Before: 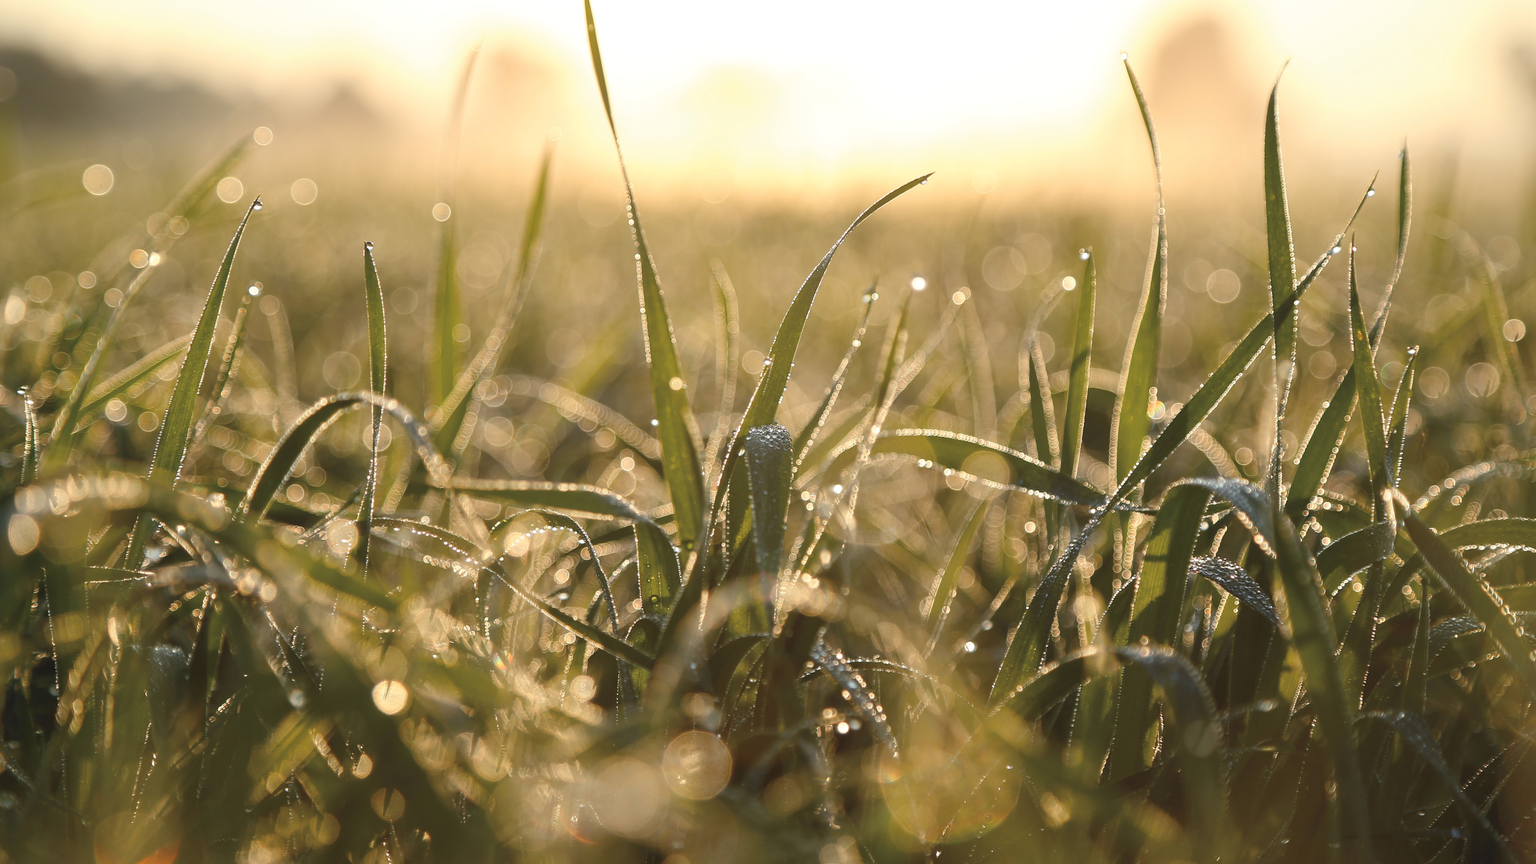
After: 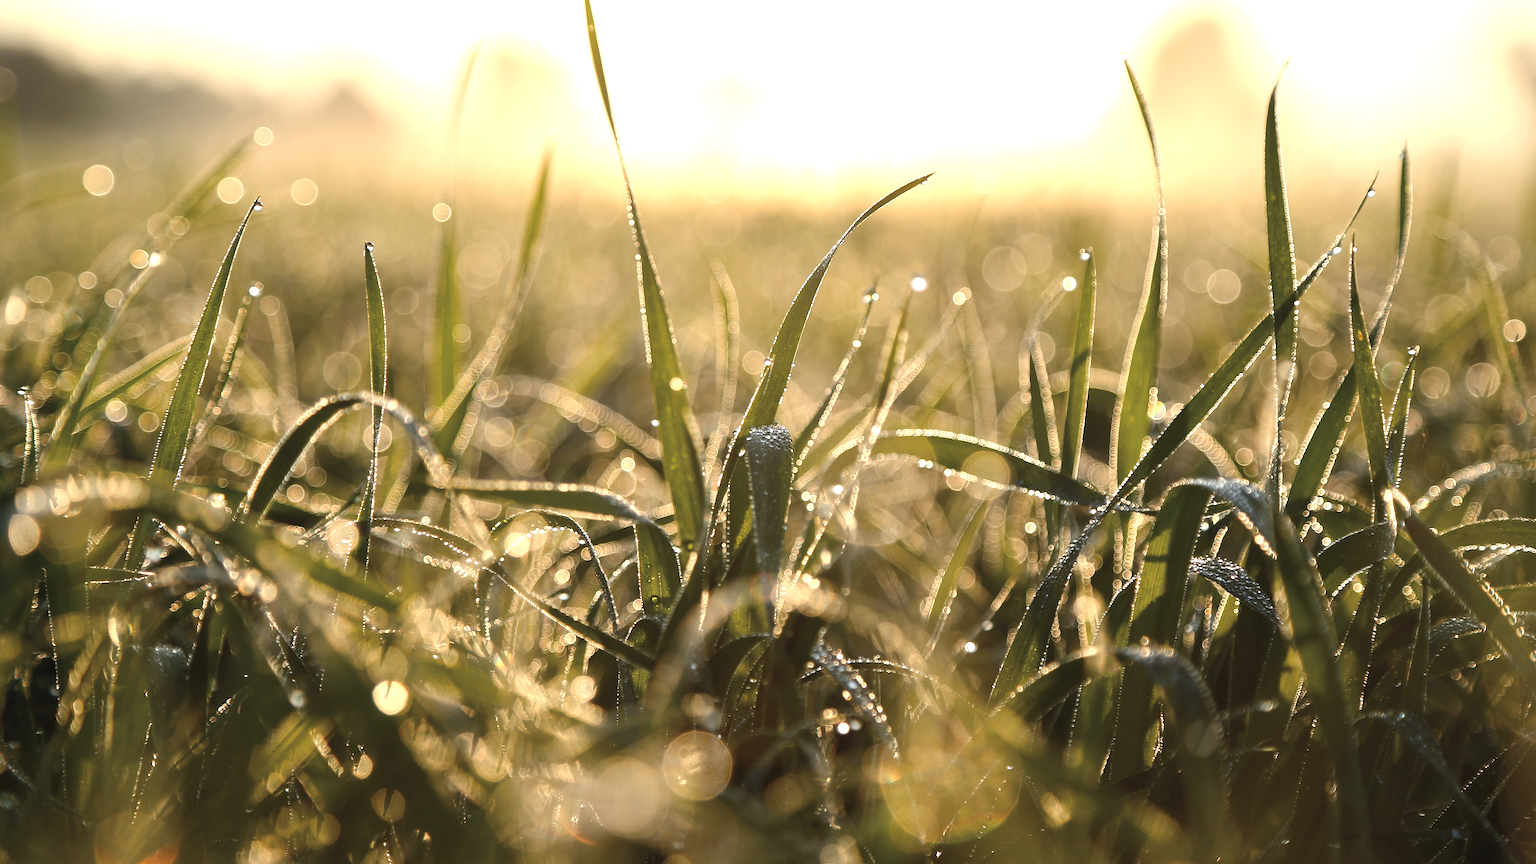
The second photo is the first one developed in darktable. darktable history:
tone equalizer: -8 EV -0.417 EV, -7 EV -0.389 EV, -6 EV -0.333 EV, -5 EV -0.222 EV, -3 EV 0.222 EV, -2 EV 0.333 EV, -1 EV 0.389 EV, +0 EV 0.417 EV, edges refinement/feathering 500, mask exposure compensation -1.57 EV, preserve details no
levels: levels [0.031, 0.5, 0.969]
